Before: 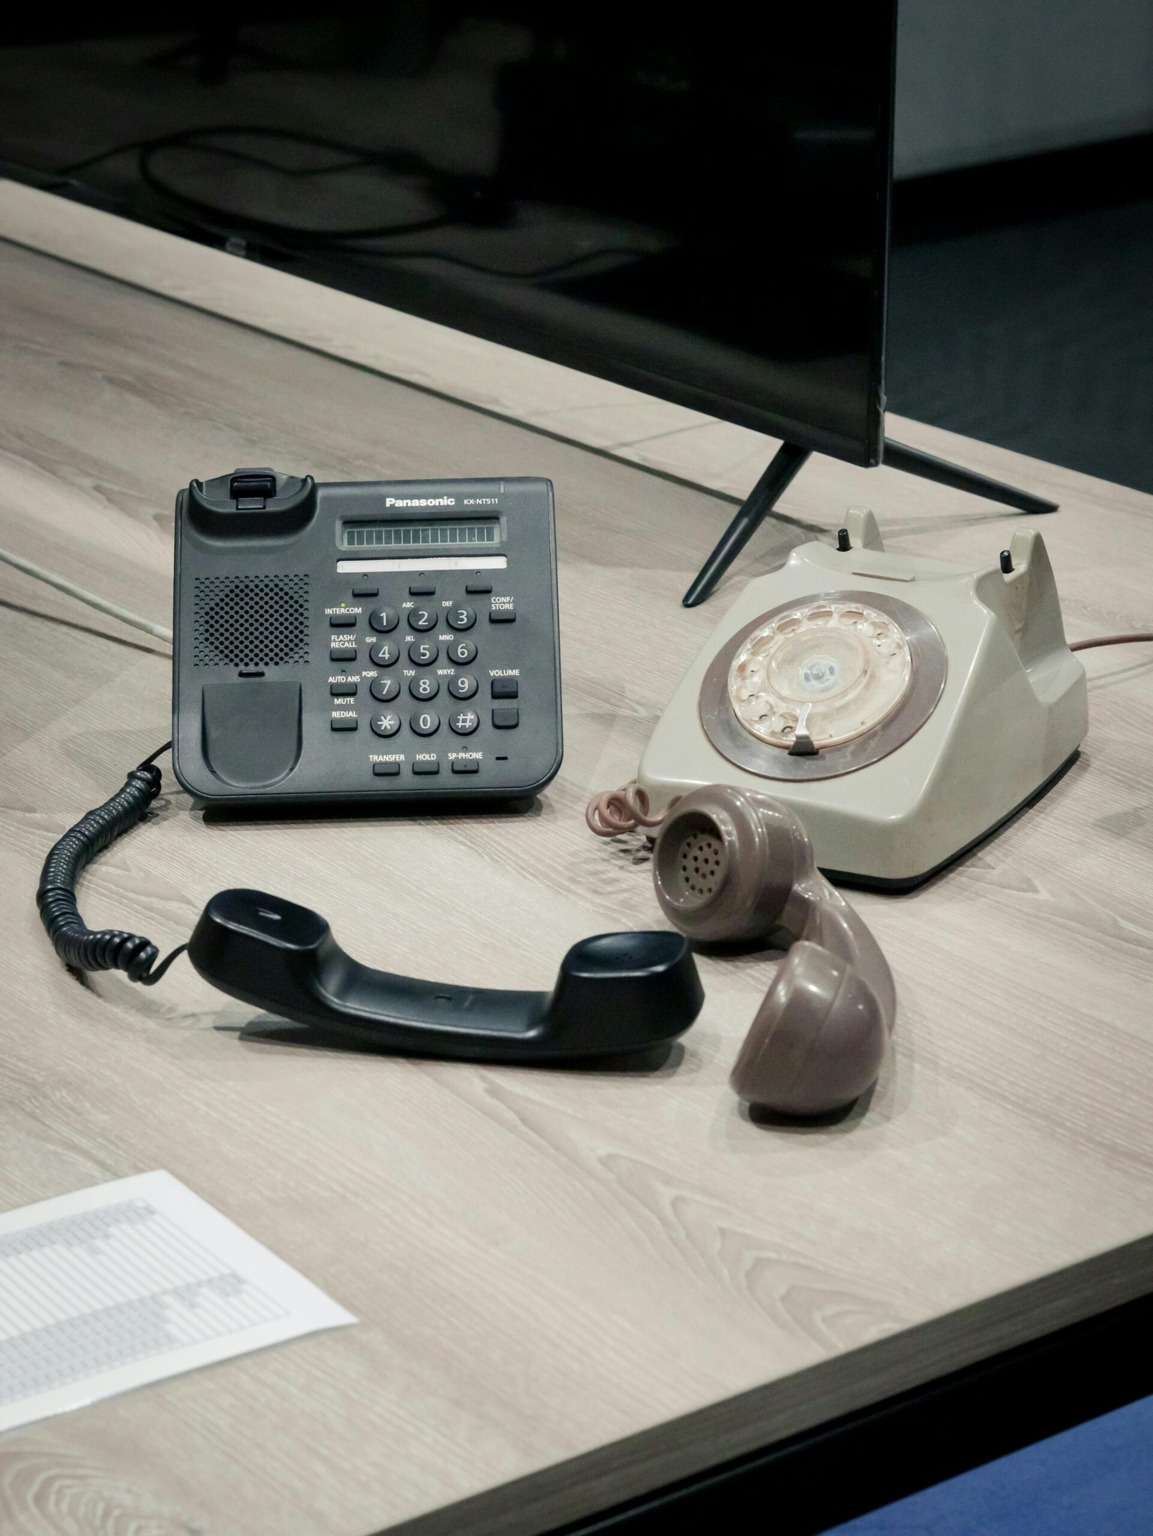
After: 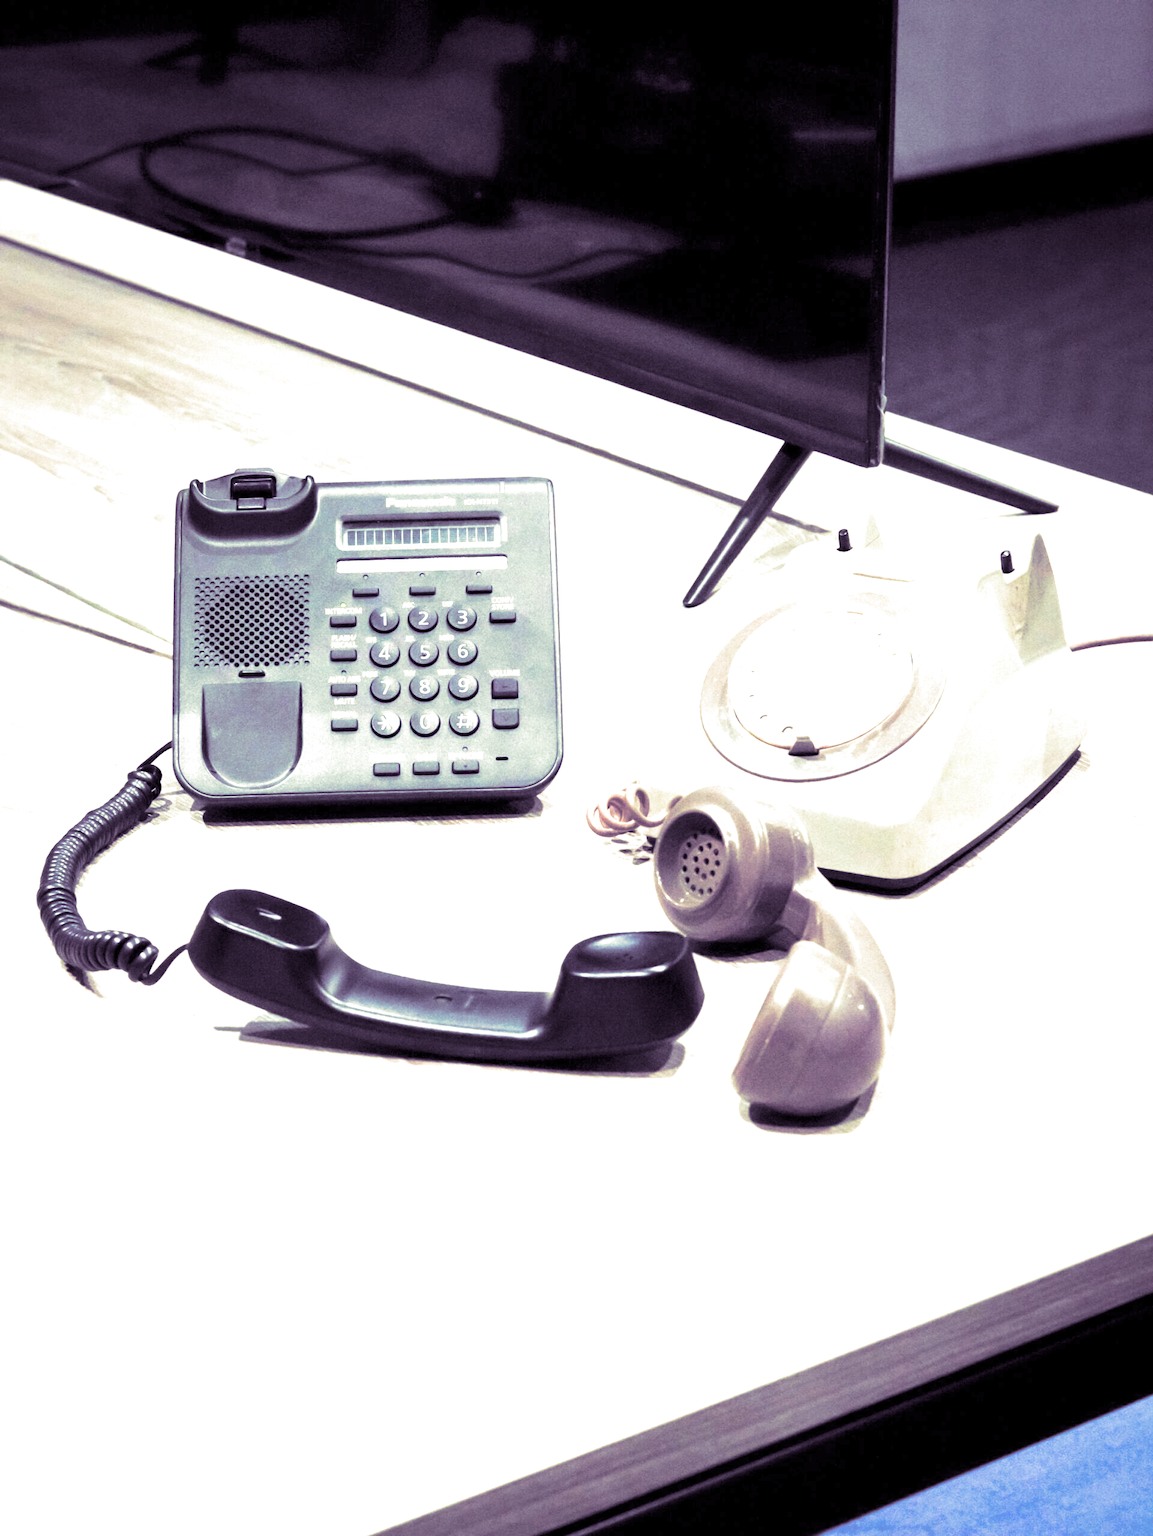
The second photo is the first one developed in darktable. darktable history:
exposure: exposure 2 EV, compensate exposure bias true, compensate highlight preservation false
split-toning: shadows › hue 266.4°, shadows › saturation 0.4, highlights › hue 61.2°, highlights › saturation 0.3, compress 0%
